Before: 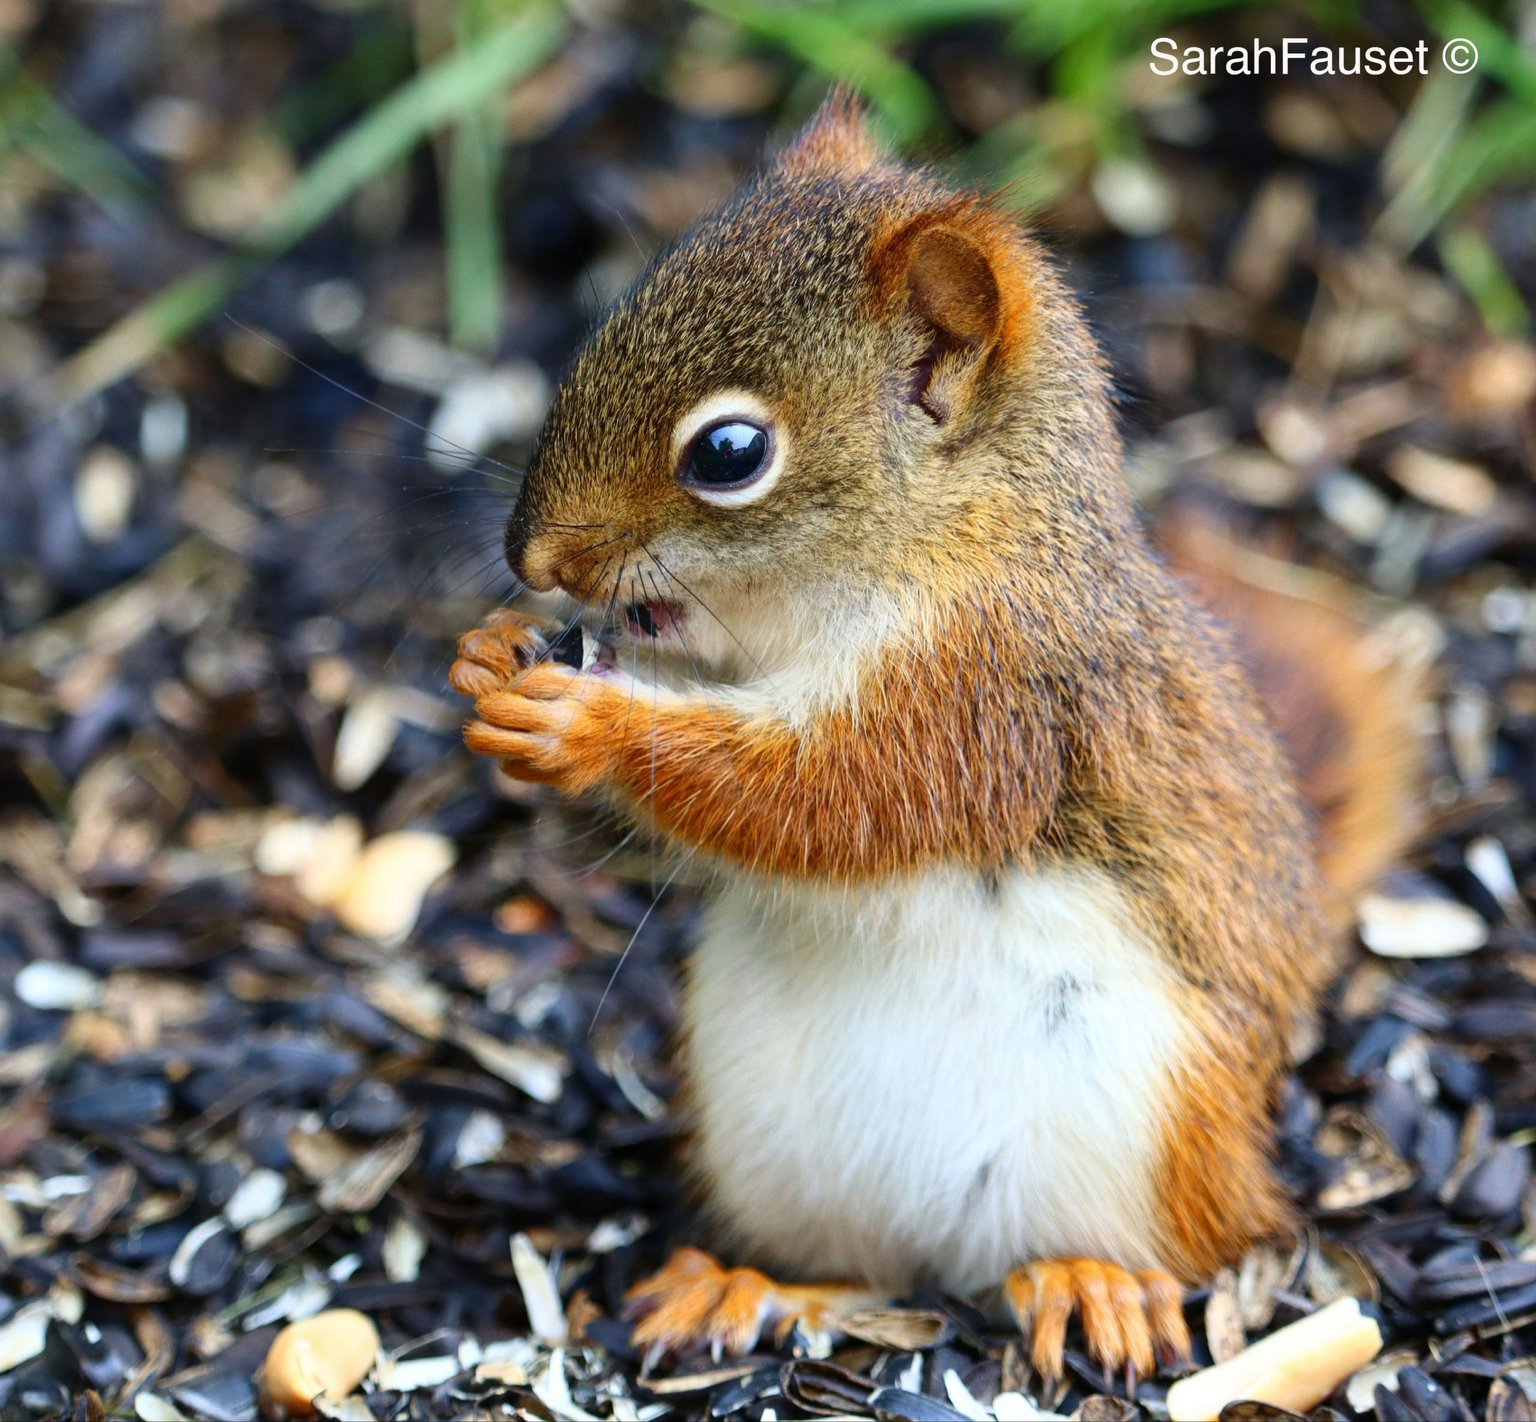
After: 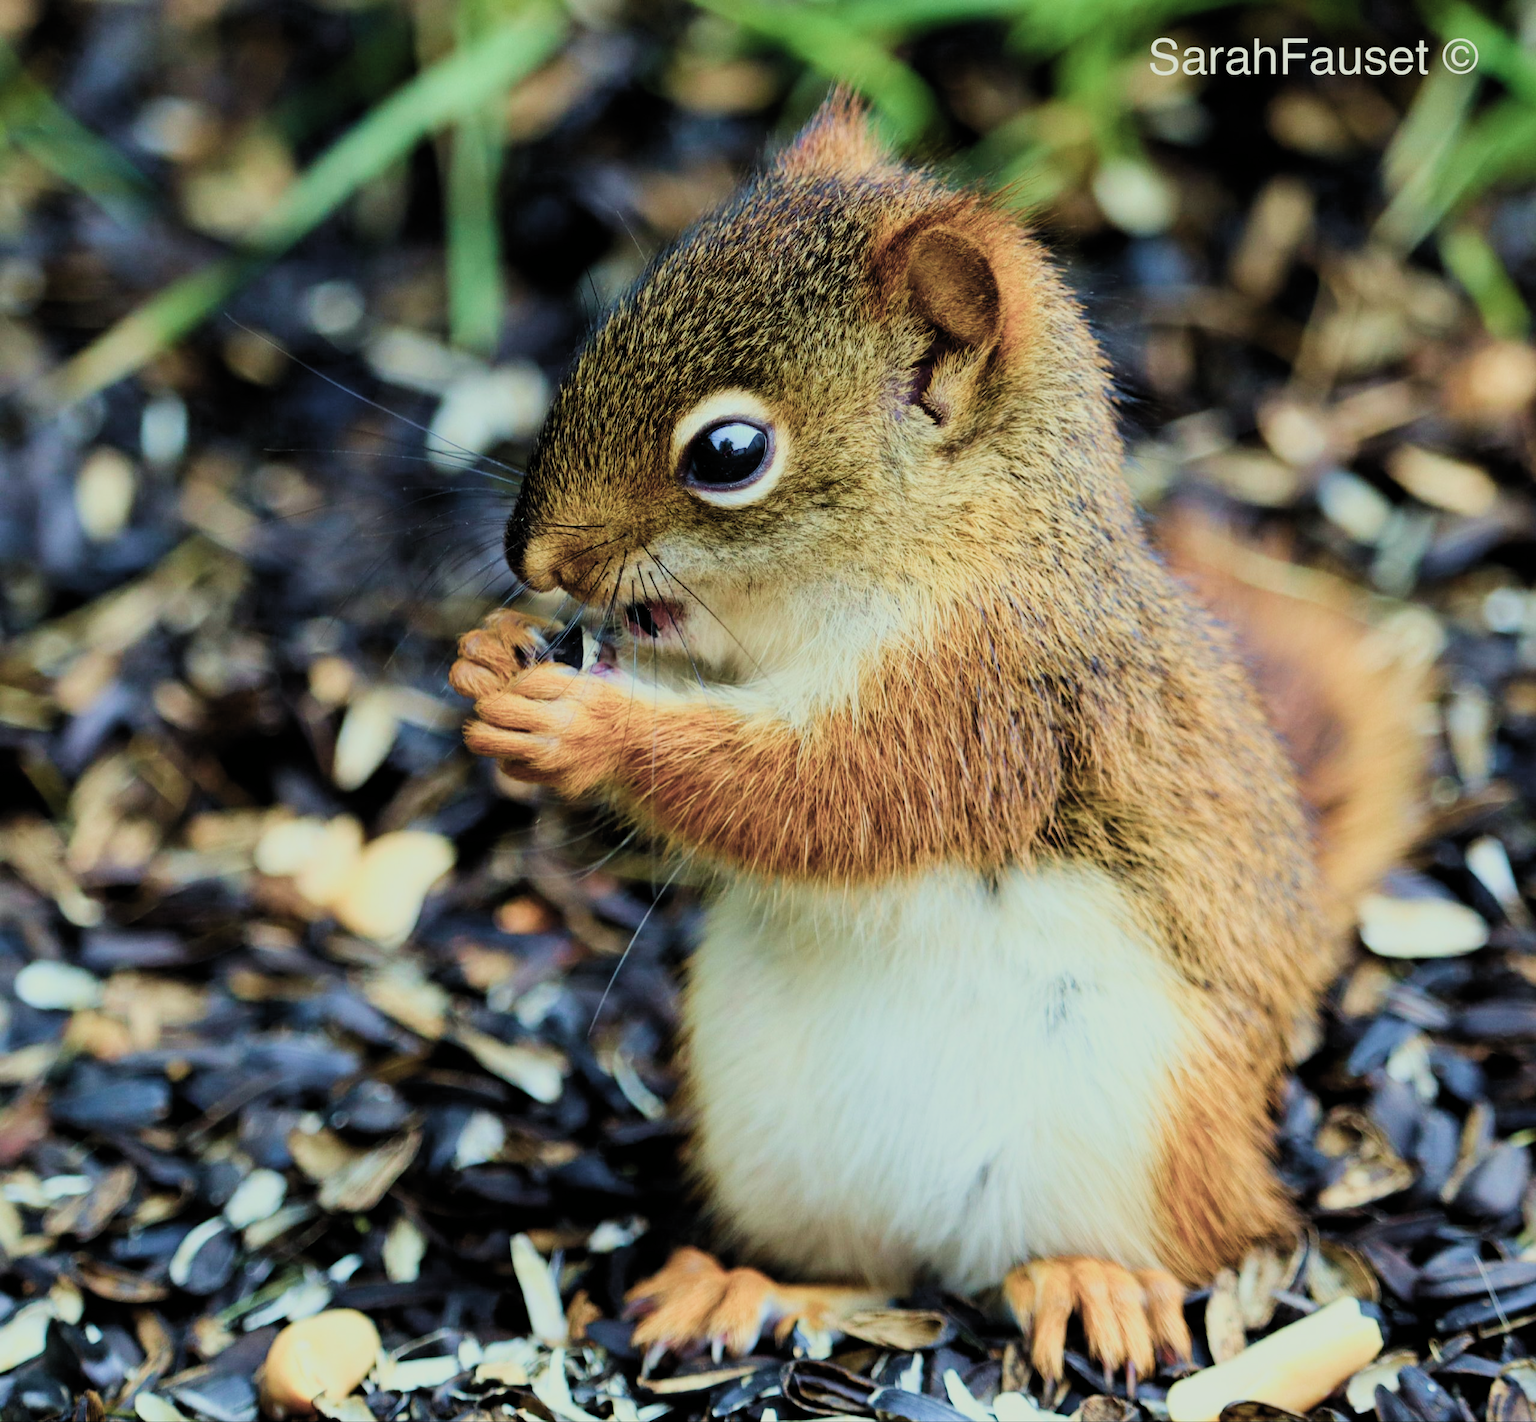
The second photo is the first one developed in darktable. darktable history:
color correction: highlights a* -4.68, highlights b* 5.04, saturation 0.936
color balance rgb: perceptual saturation grading › global saturation 20.675%, perceptual saturation grading › highlights -19.775%, perceptual saturation grading › shadows 29.912%, global vibrance 34.21%
filmic rgb: black relative exposure -5.13 EV, white relative exposure 3.97 EV, hardness 2.9, contrast 1.298, highlights saturation mix -10.4%, color science v5 (2021), contrast in shadows safe, contrast in highlights safe
velvia: on, module defaults
